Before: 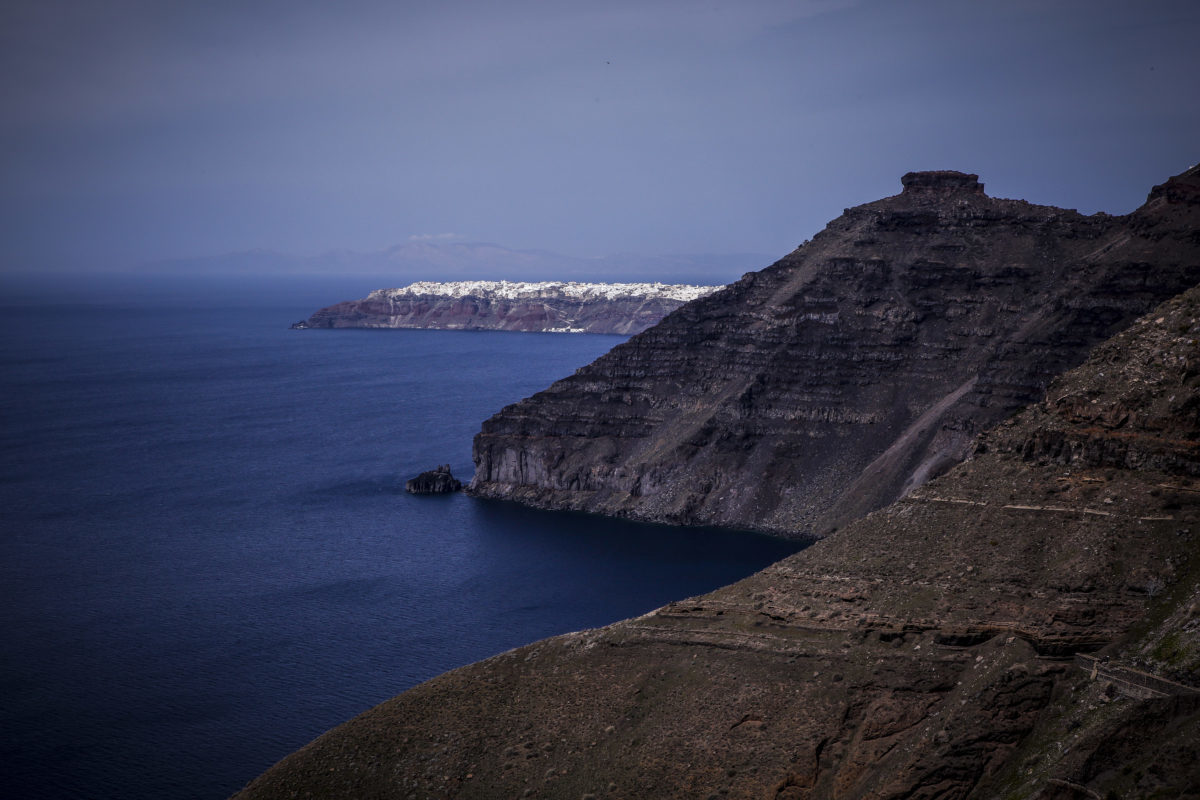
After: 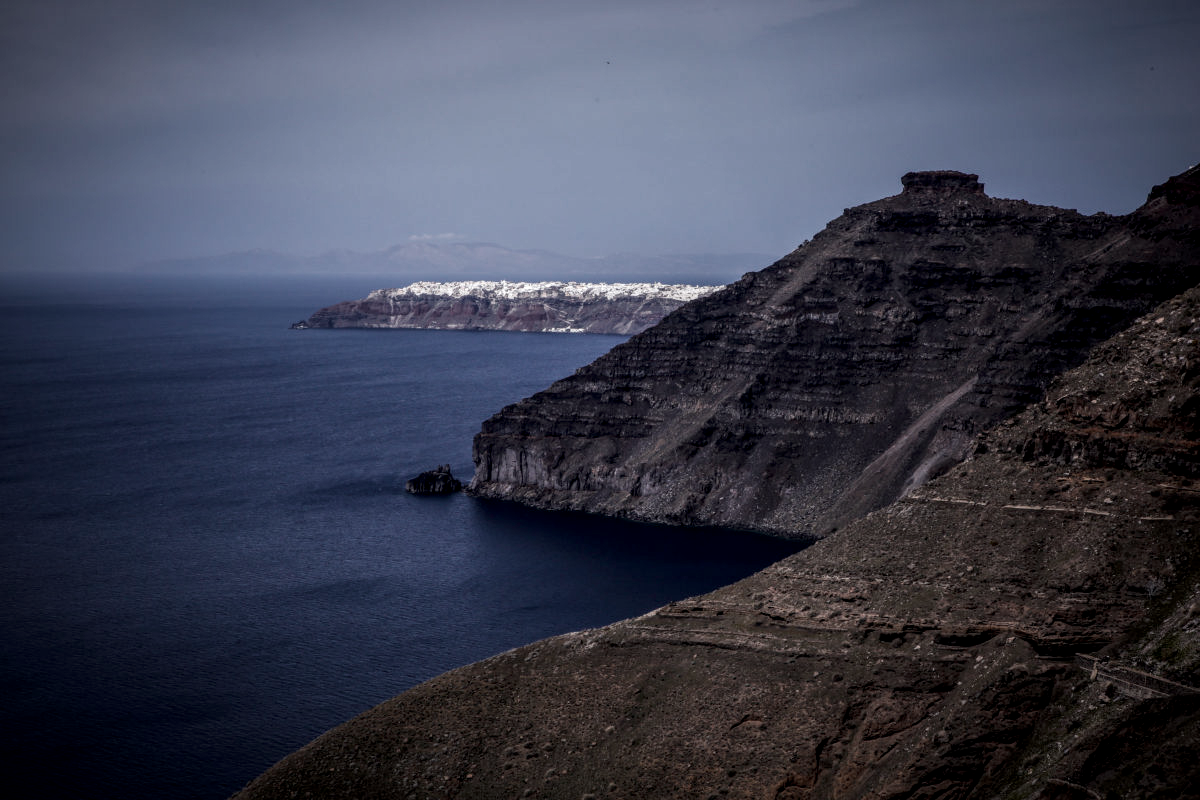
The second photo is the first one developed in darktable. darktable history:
local contrast: on, module defaults
contrast brightness saturation: contrast 0.095, saturation -0.362
